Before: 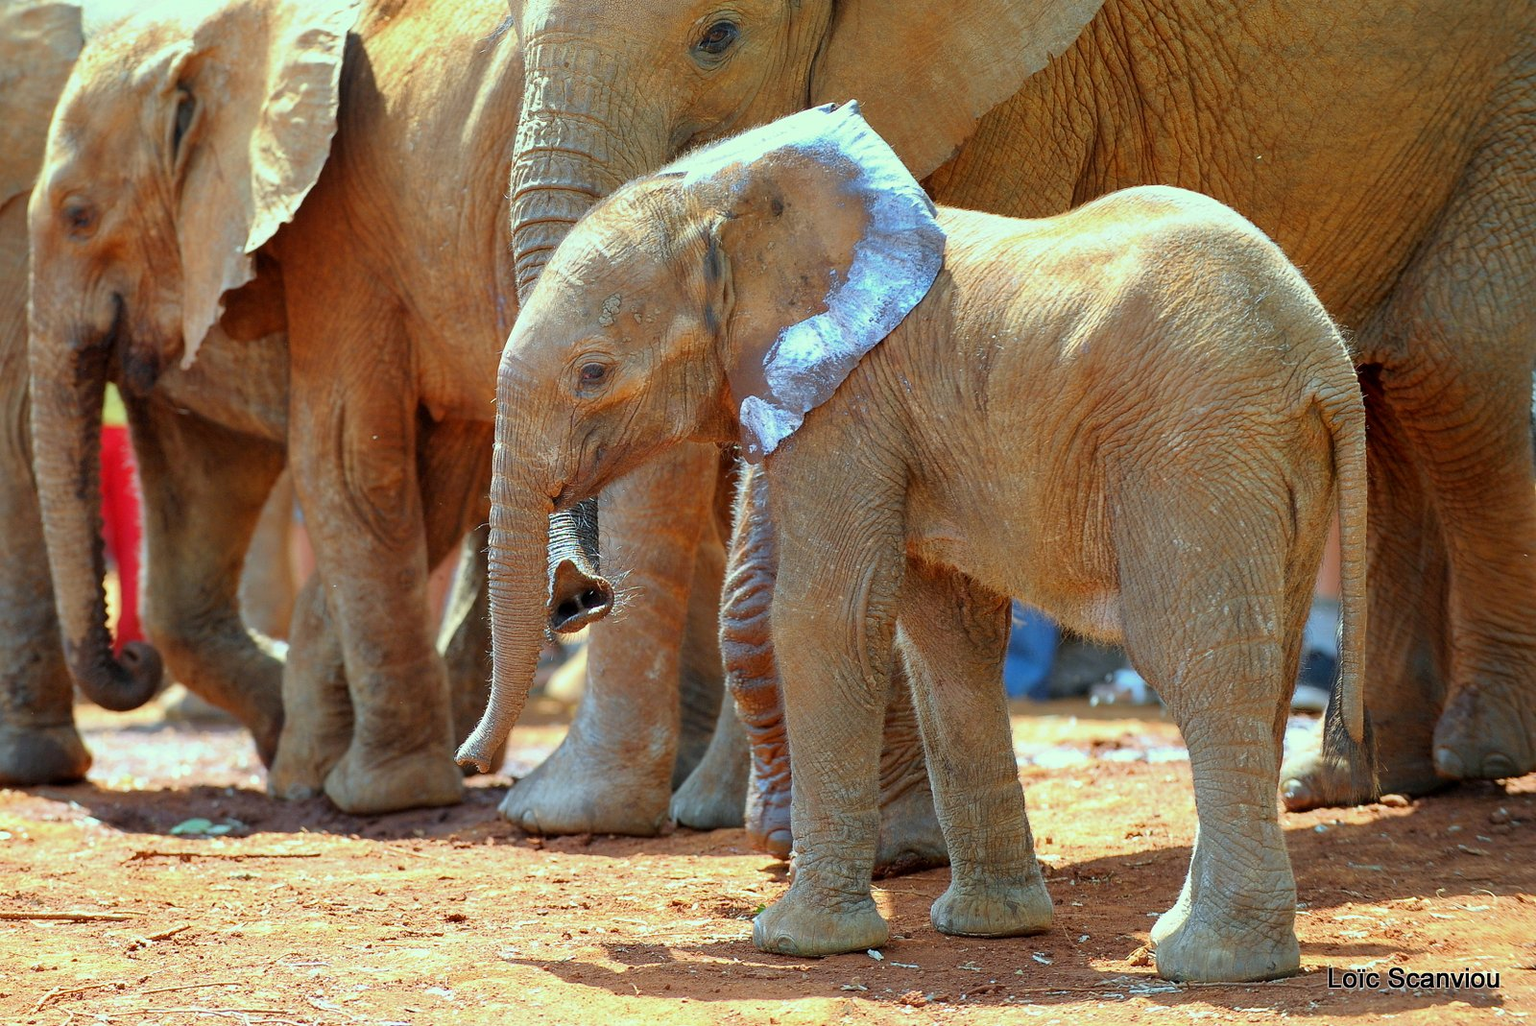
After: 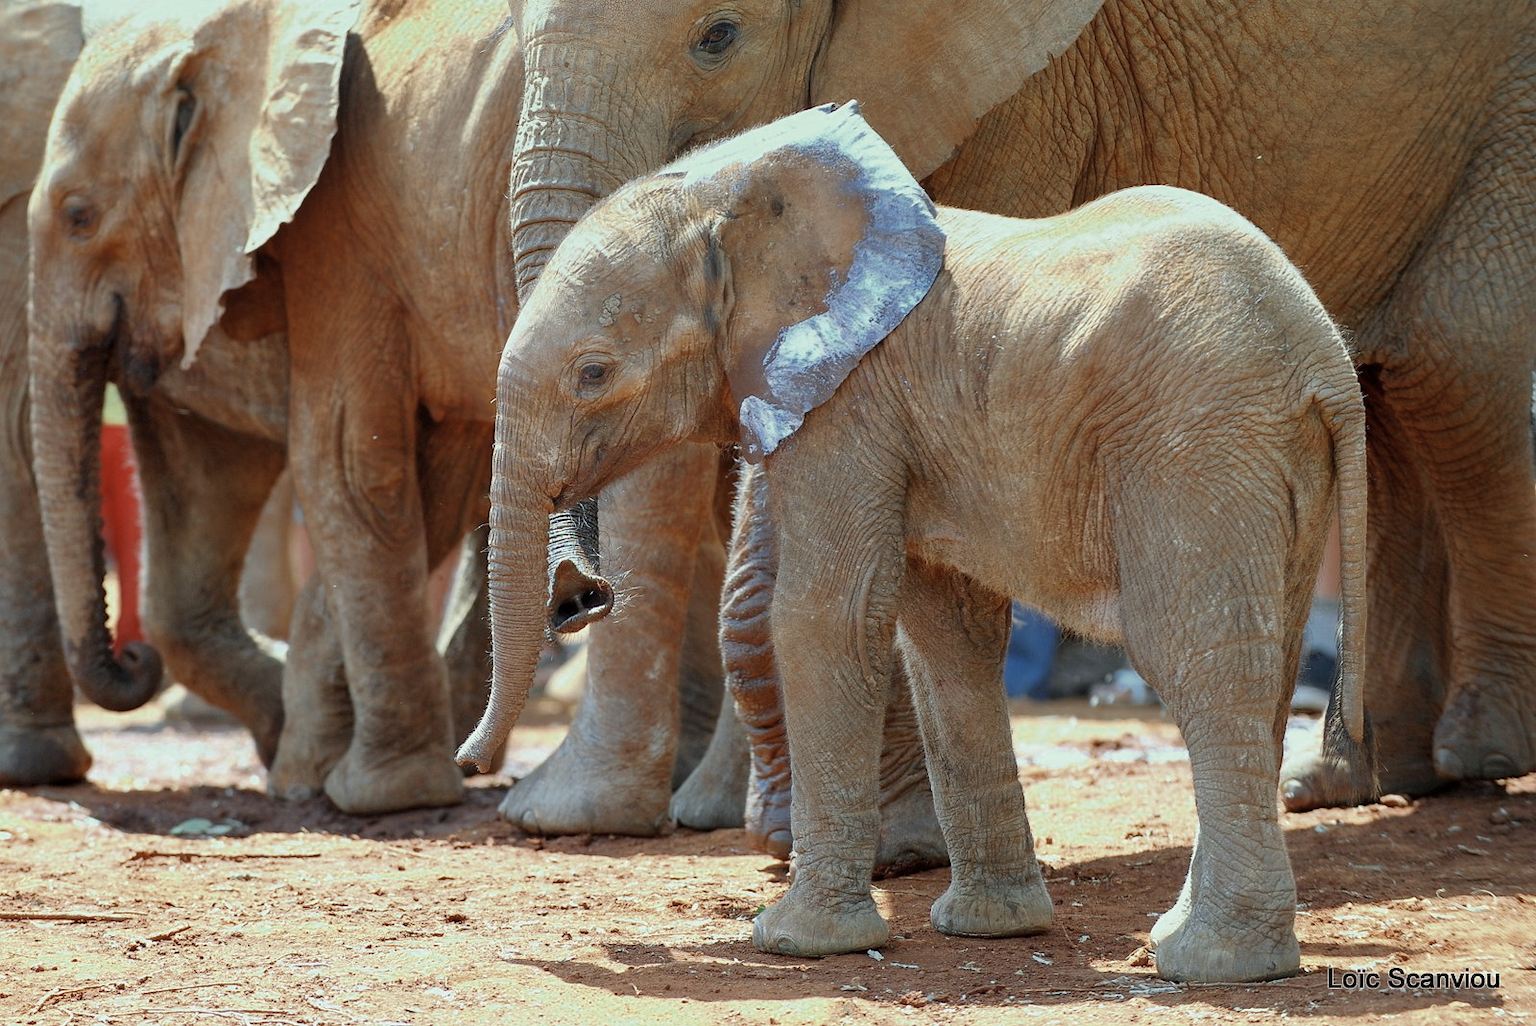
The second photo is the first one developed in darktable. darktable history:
color correction: highlights b* 0.038, saturation 0.804
color zones: curves: ch0 [(0, 0.5) (0.125, 0.4) (0.25, 0.5) (0.375, 0.4) (0.5, 0.4) (0.625, 0.35) (0.75, 0.35) (0.875, 0.5)]; ch1 [(0, 0.35) (0.125, 0.45) (0.25, 0.35) (0.375, 0.35) (0.5, 0.35) (0.625, 0.35) (0.75, 0.45) (0.875, 0.35)]; ch2 [(0, 0.6) (0.125, 0.5) (0.25, 0.5) (0.375, 0.6) (0.5, 0.6) (0.625, 0.5) (0.75, 0.5) (0.875, 0.5)]
